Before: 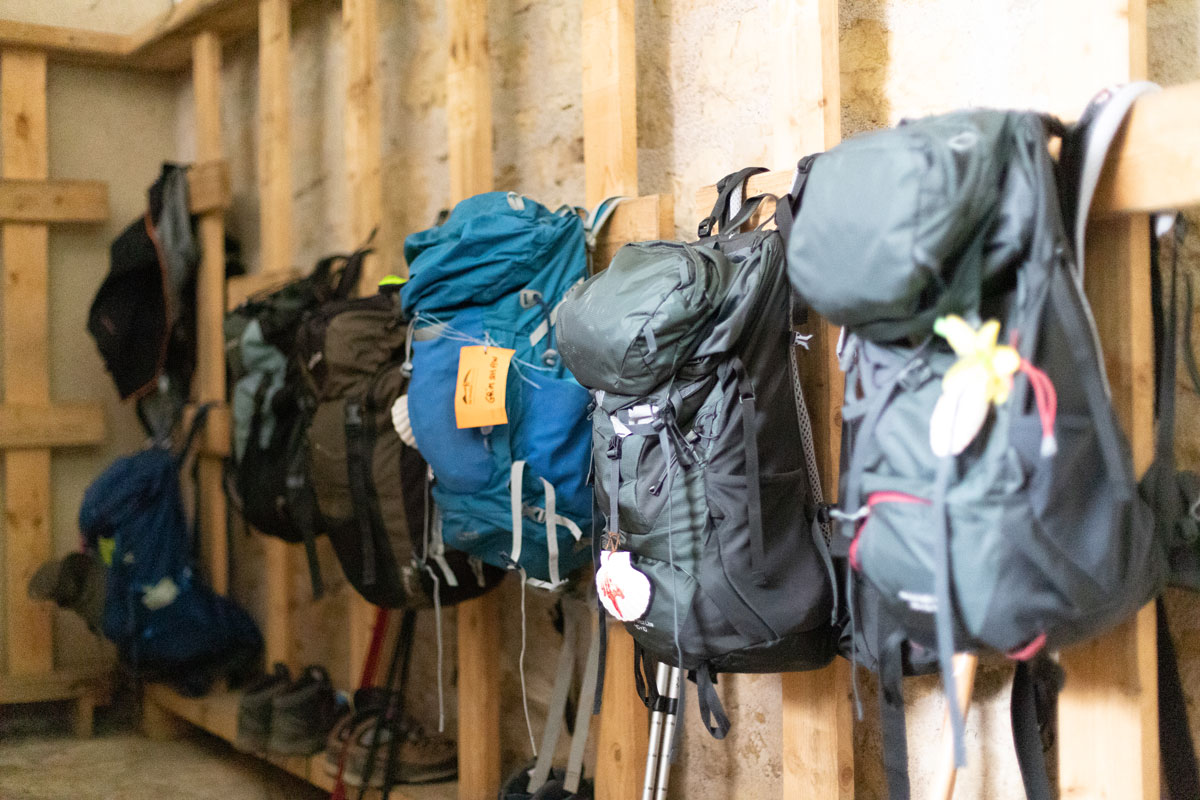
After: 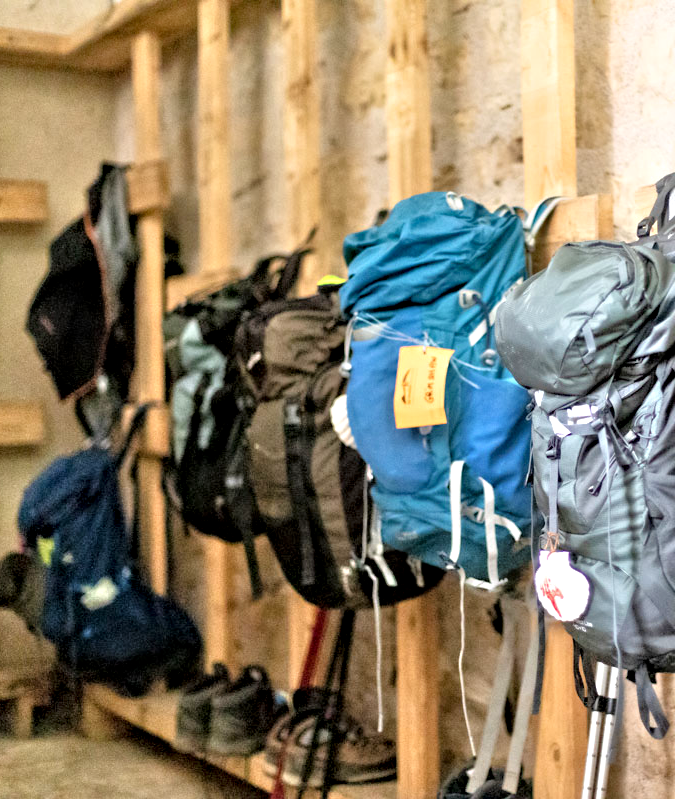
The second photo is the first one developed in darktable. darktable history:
bloom: size 13.65%, threshold 98.39%, strength 4.82%
tone equalizer: -7 EV 0.15 EV, -6 EV 0.6 EV, -5 EV 1.15 EV, -4 EV 1.33 EV, -3 EV 1.15 EV, -2 EV 0.6 EV, -1 EV 0.15 EV, mask exposure compensation -0.5 EV
contrast equalizer: y [[0.511, 0.558, 0.631, 0.632, 0.559, 0.512], [0.5 ×6], [0.5 ×6], [0 ×6], [0 ×6]]
crop: left 5.114%, right 38.589%
